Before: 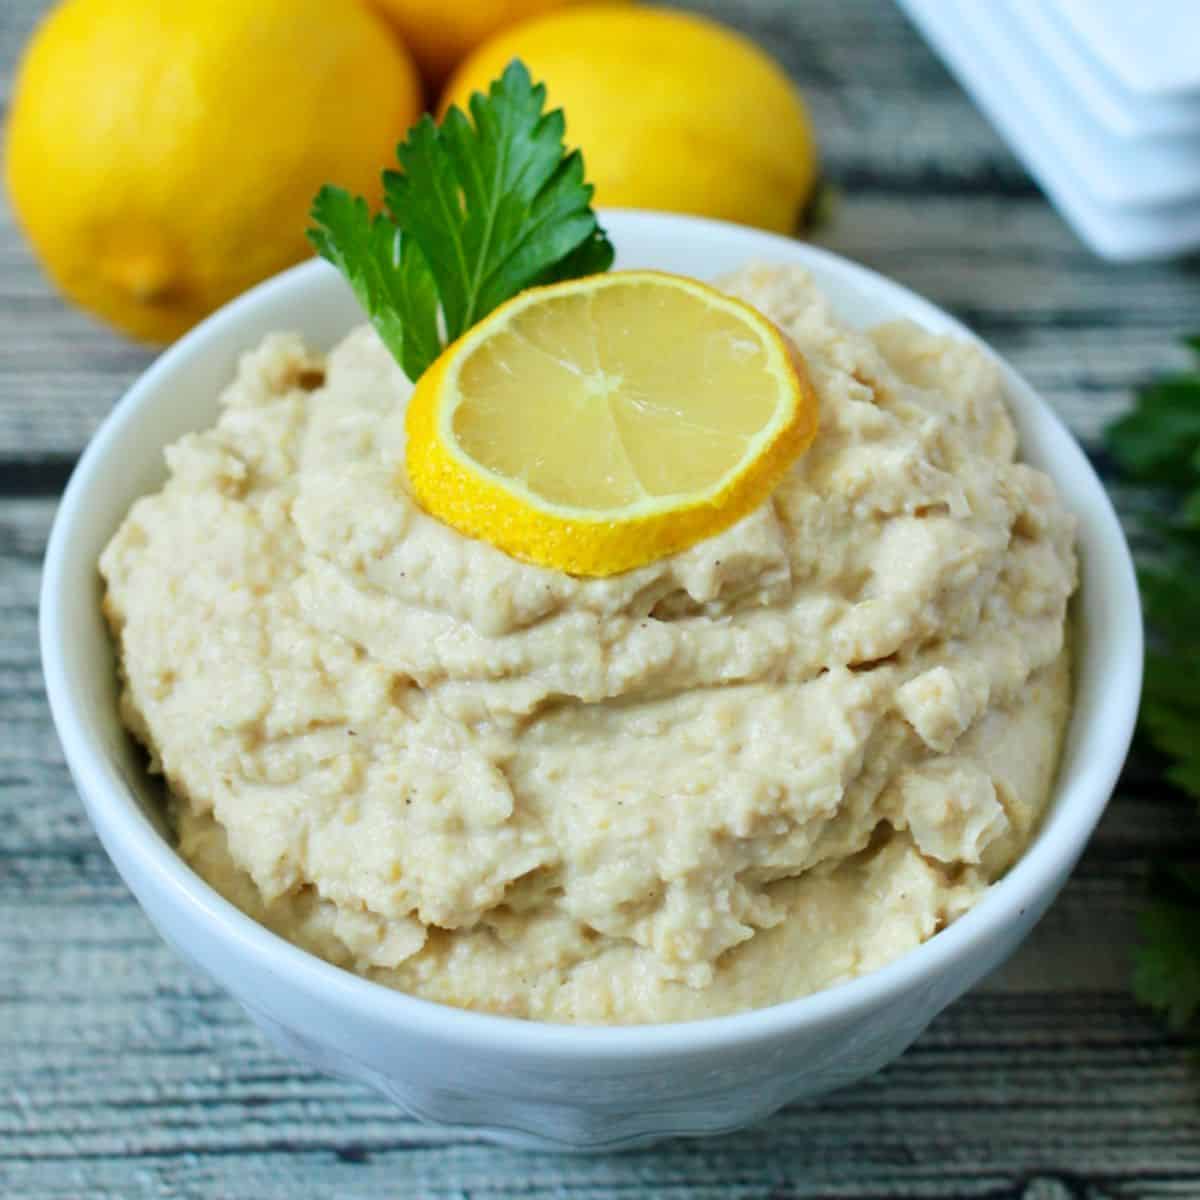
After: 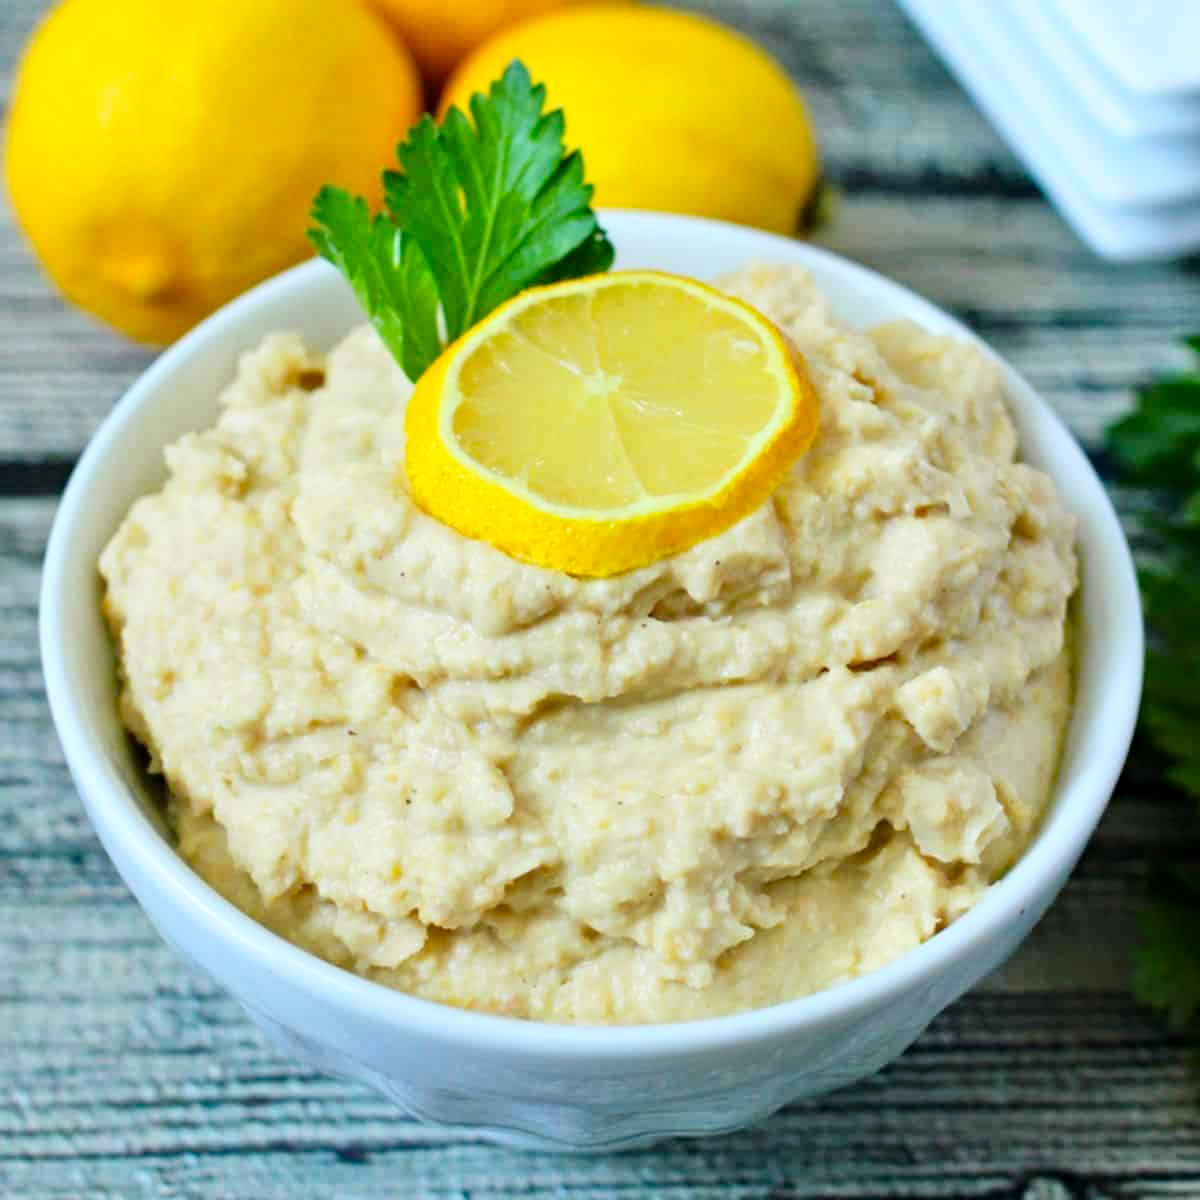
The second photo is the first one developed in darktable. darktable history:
color balance: output saturation 110%
contrast brightness saturation: contrast 0.15, brightness 0.05
haze removal: compatibility mode true, adaptive false
tone equalizer: -8 EV 0.001 EV, -7 EV -0.004 EV, -6 EV 0.009 EV, -5 EV 0.032 EV, -4 EV 0.276 EV, -3 EV 0.644 EV, -2 EV 0.584 EV, -1 EV 0.187 EV, +0 EV 0.024 EV
